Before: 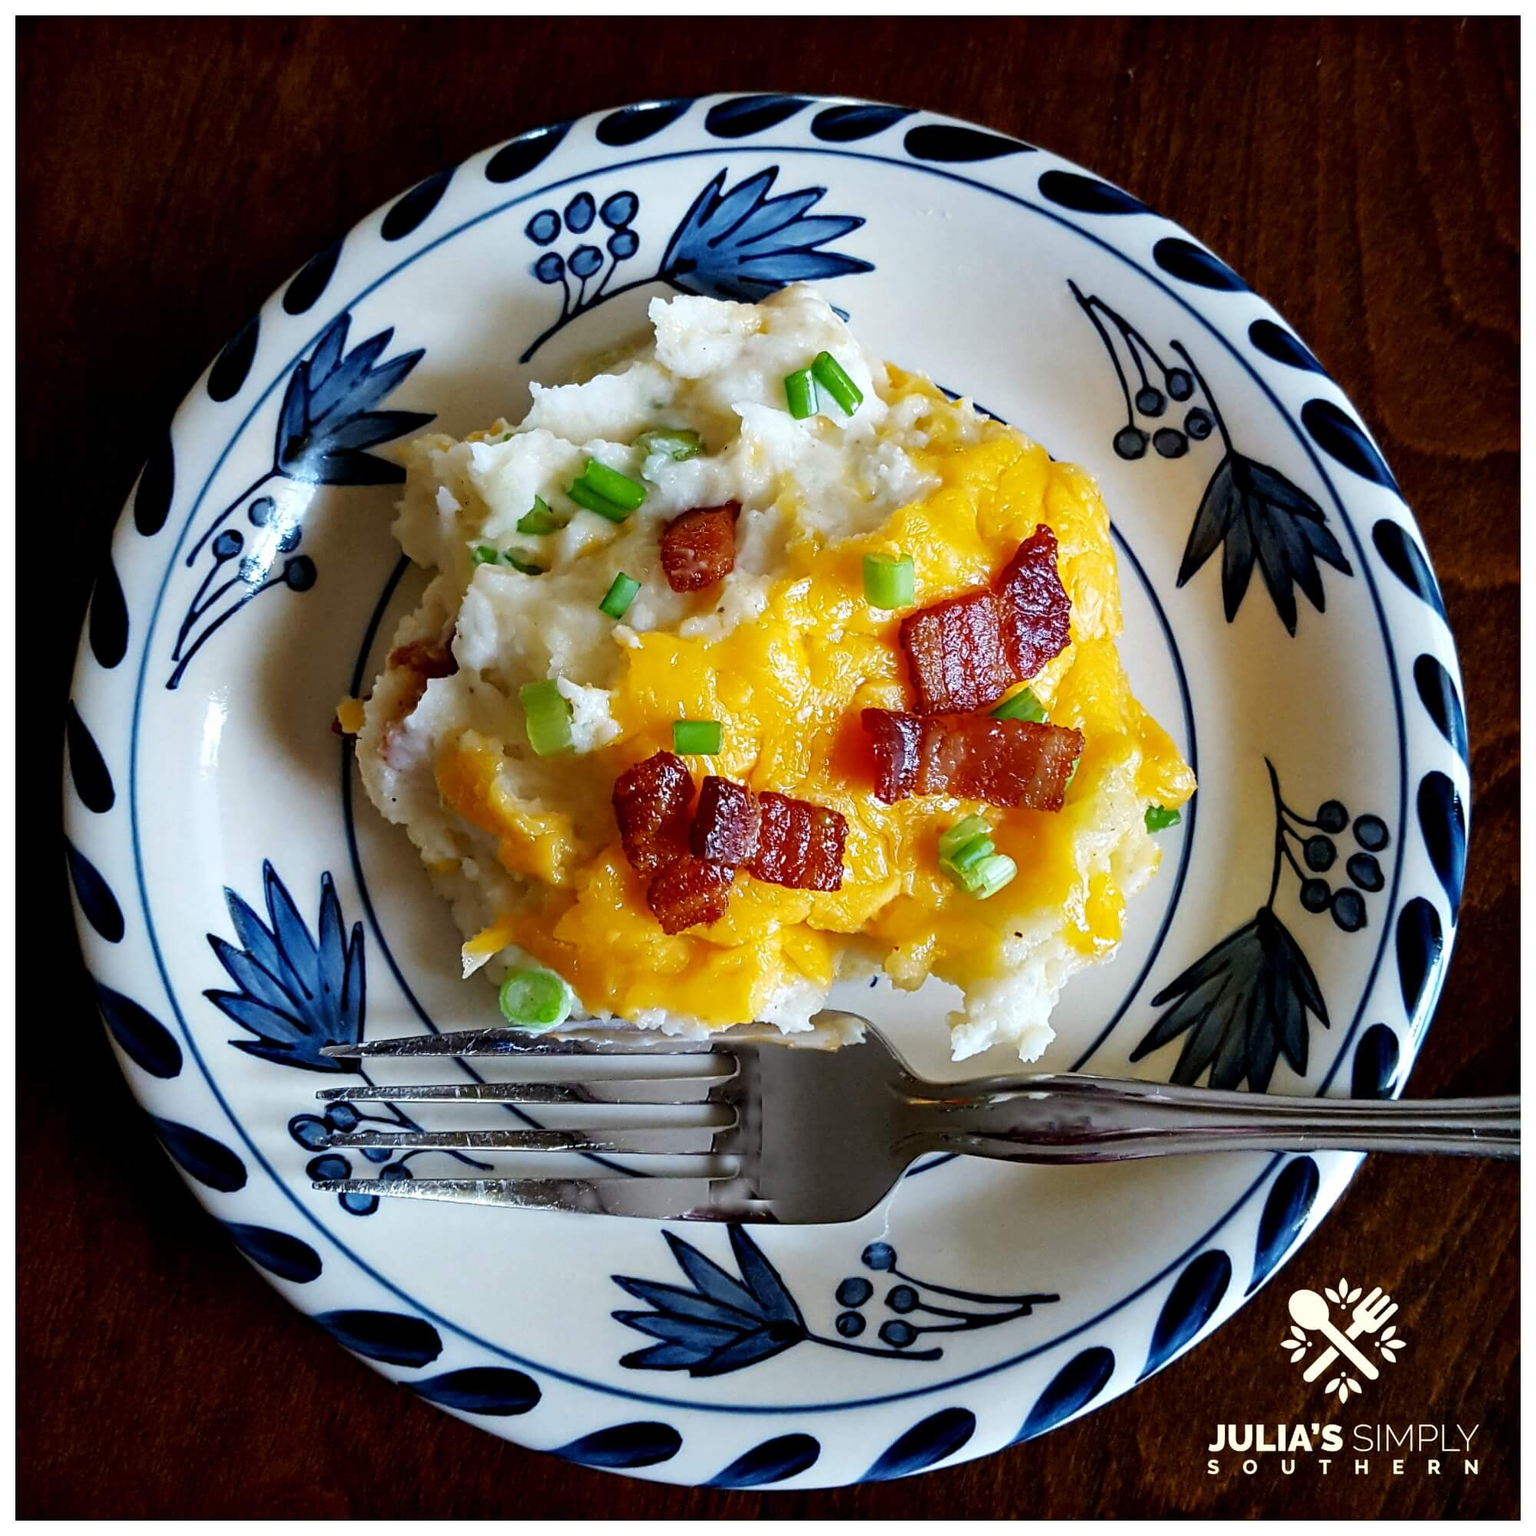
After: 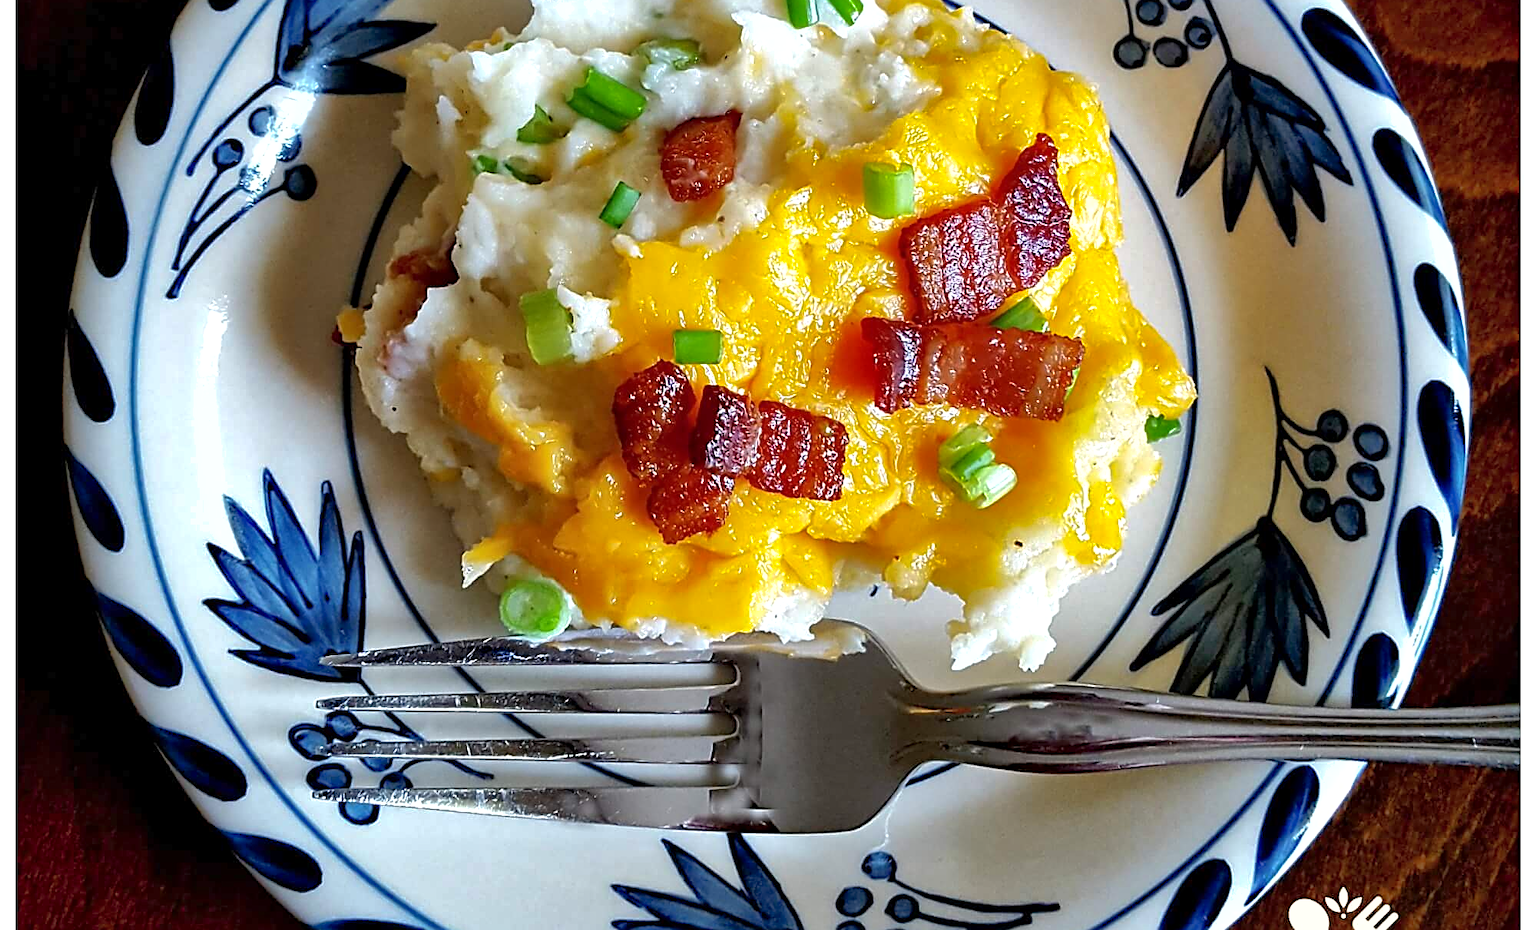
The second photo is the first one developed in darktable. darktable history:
crop and rotate: top 25.492%, bottom 13.934%
exposure: exposure 0.294 EV, compensate exposure bias true, compensate highlight preservation false
shadows and highlights: on, module defaults
local contrast: mode bilateral grid, contrast 21, coarseness 51, detail 119%, midtone range 0.2
levels: mode automatic, levels [0, 0.478, 1]
sharpen: on, module defaults
